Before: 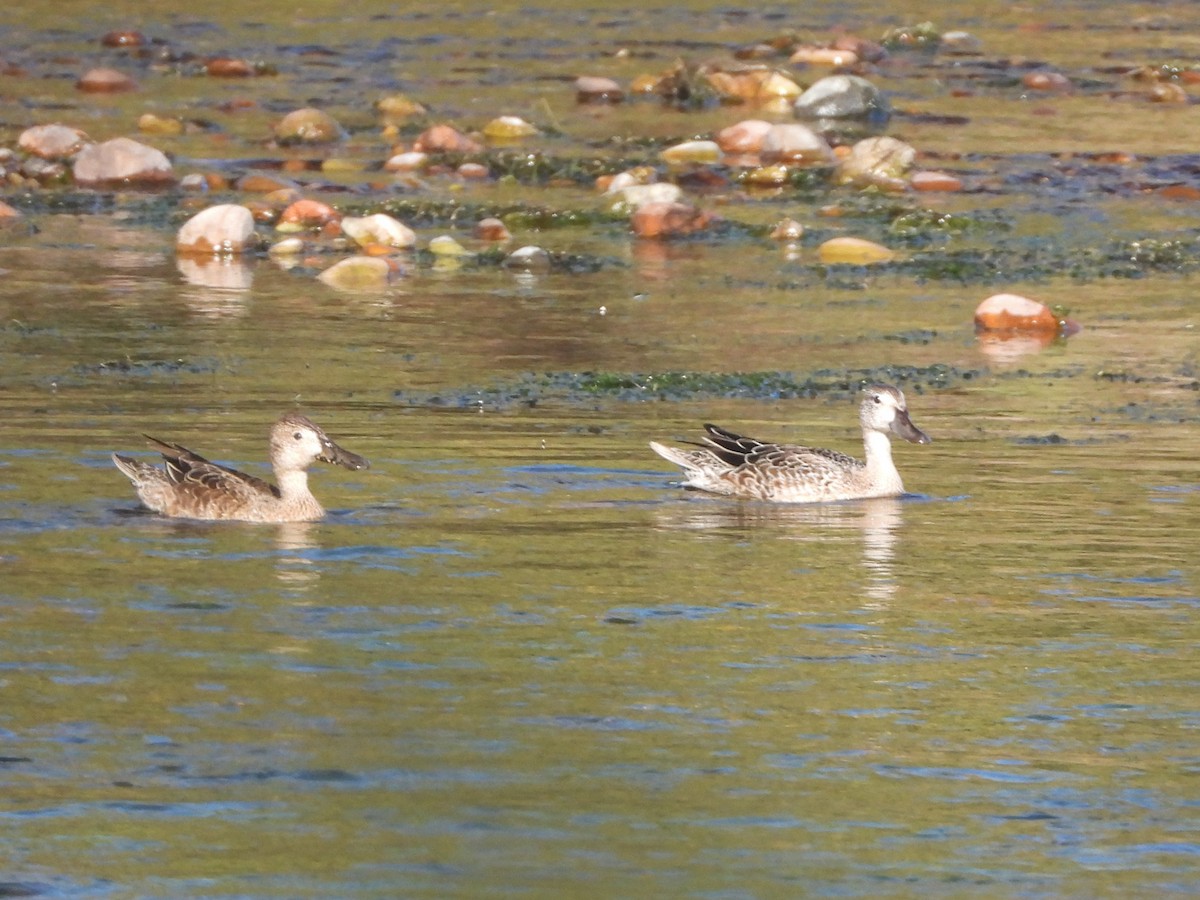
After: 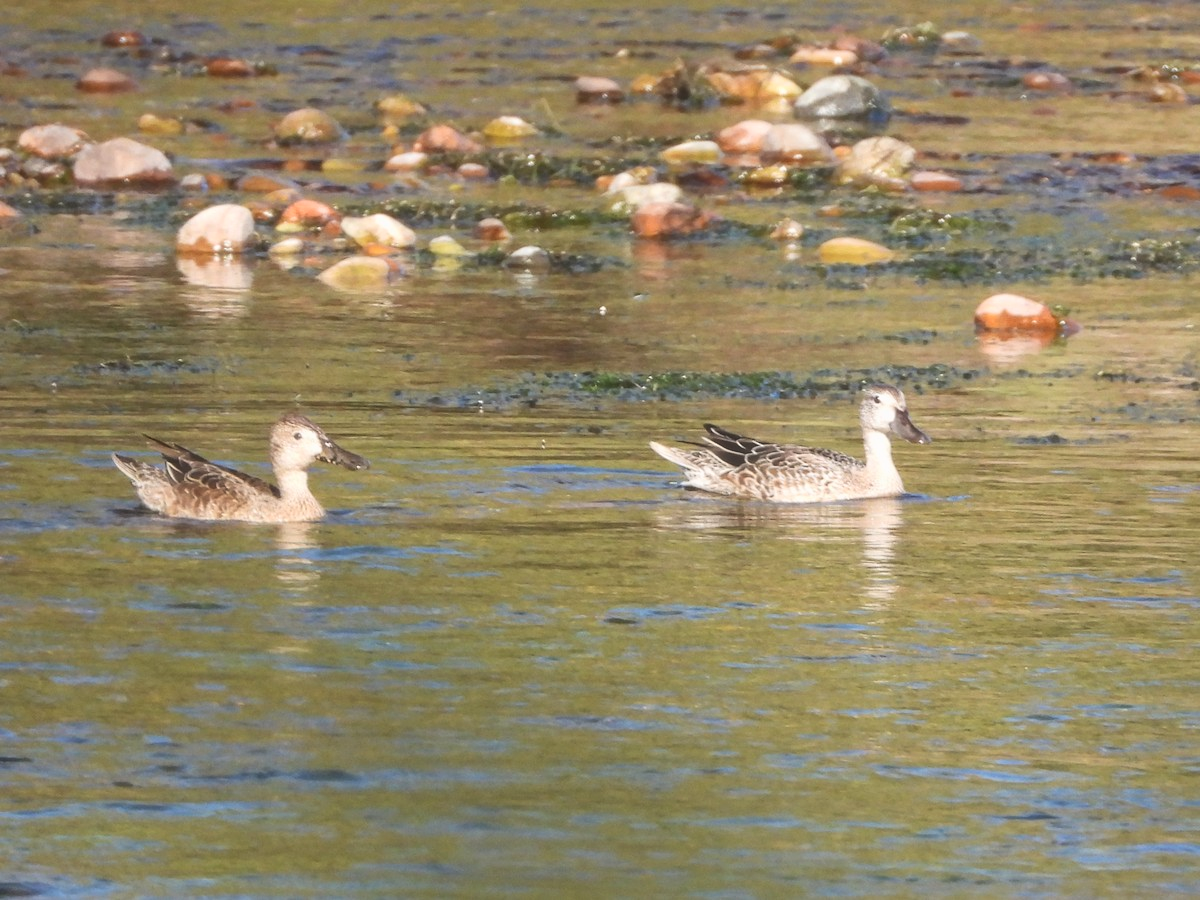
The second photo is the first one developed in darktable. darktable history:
haze removal: strength -0.093, compatibility mode true
contrast brightness saturation: contrast 0.151, brightness -0.007, saturation 0.1
